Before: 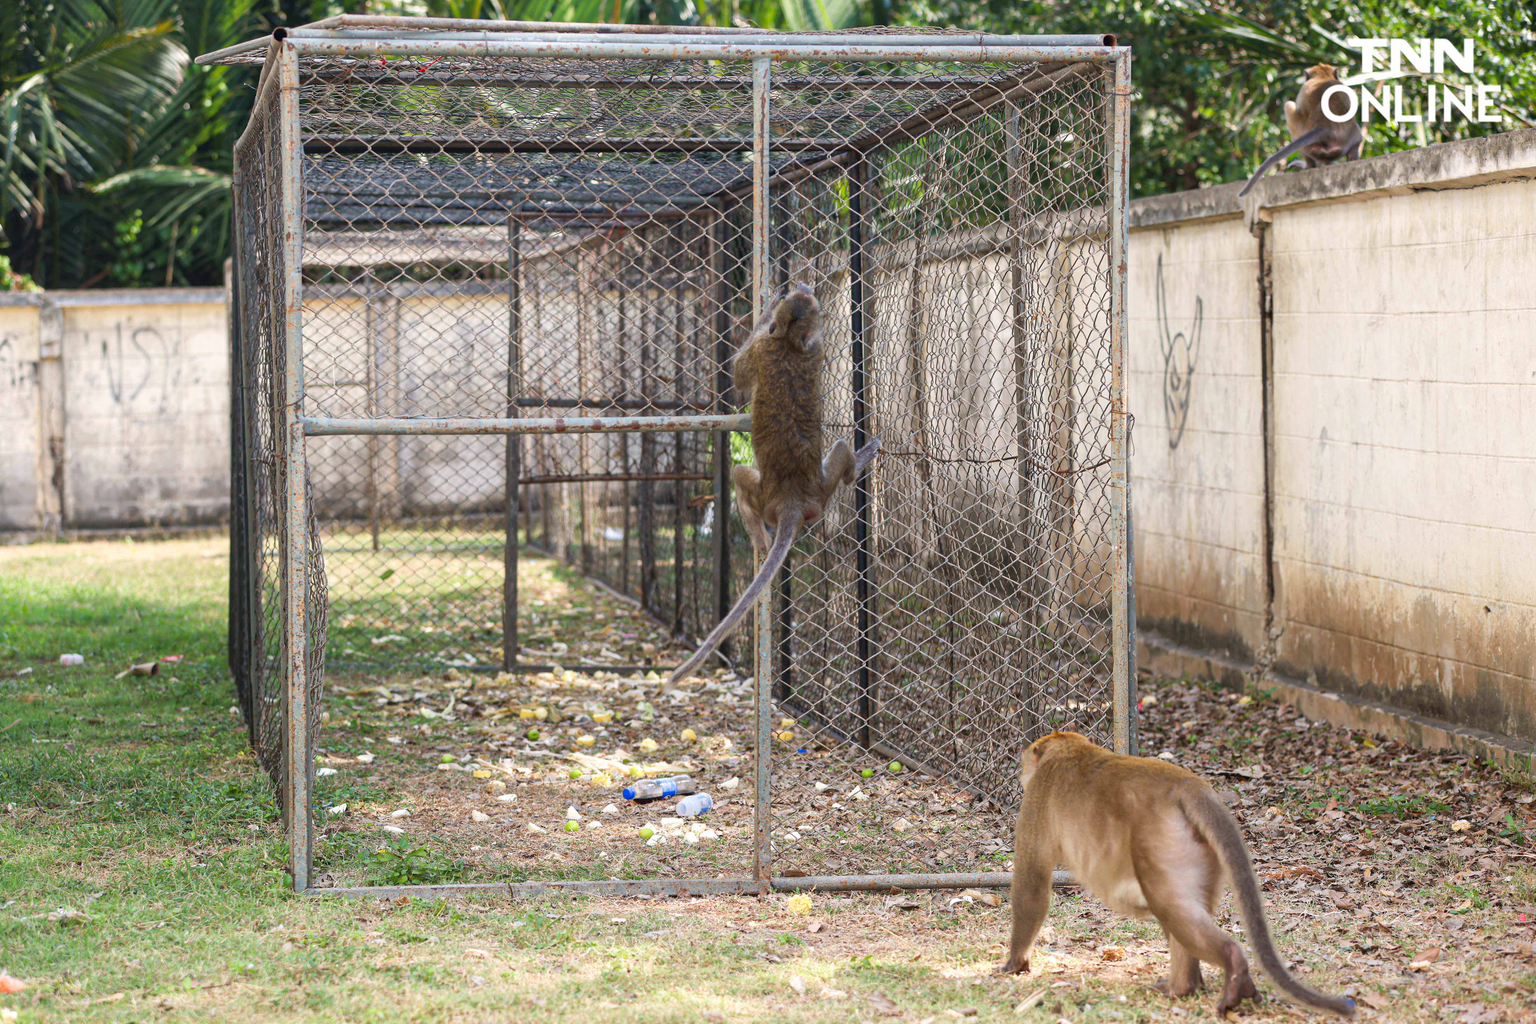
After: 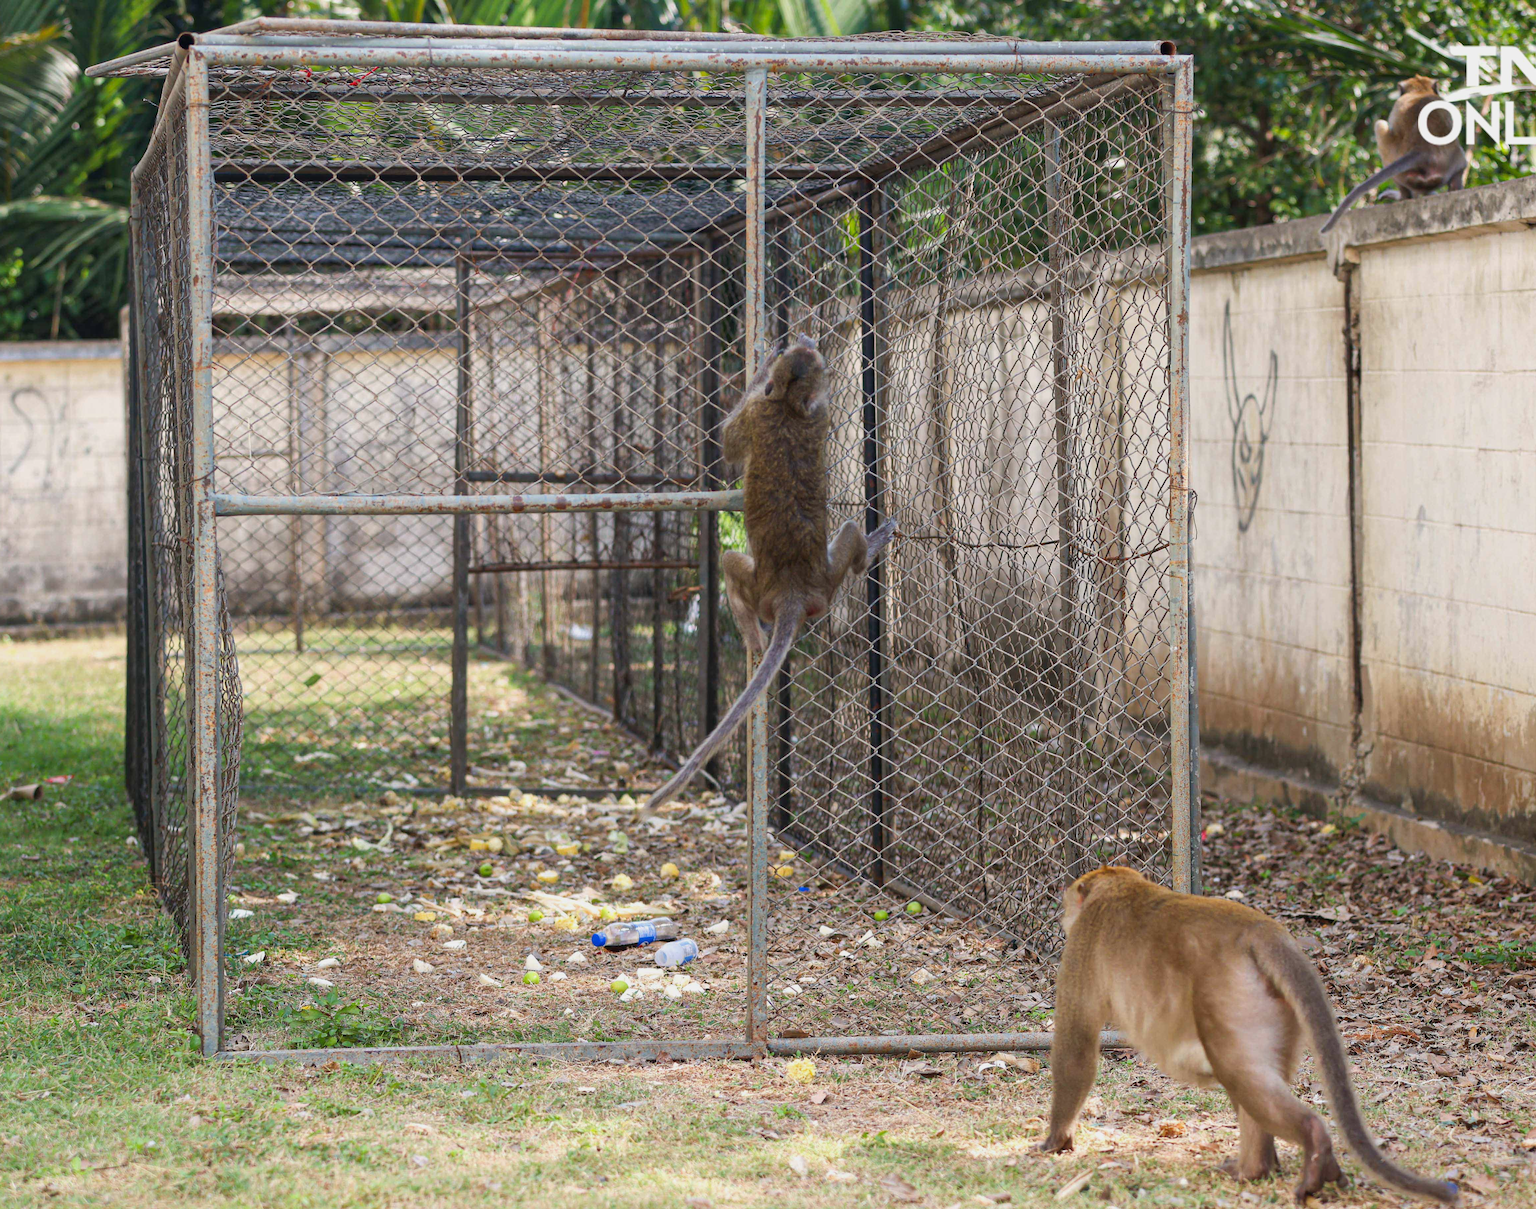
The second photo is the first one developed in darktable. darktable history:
crop: left 8.026%, right 7.374%
exposure: exposure -0.21 EV, compensate highlight preservation false
